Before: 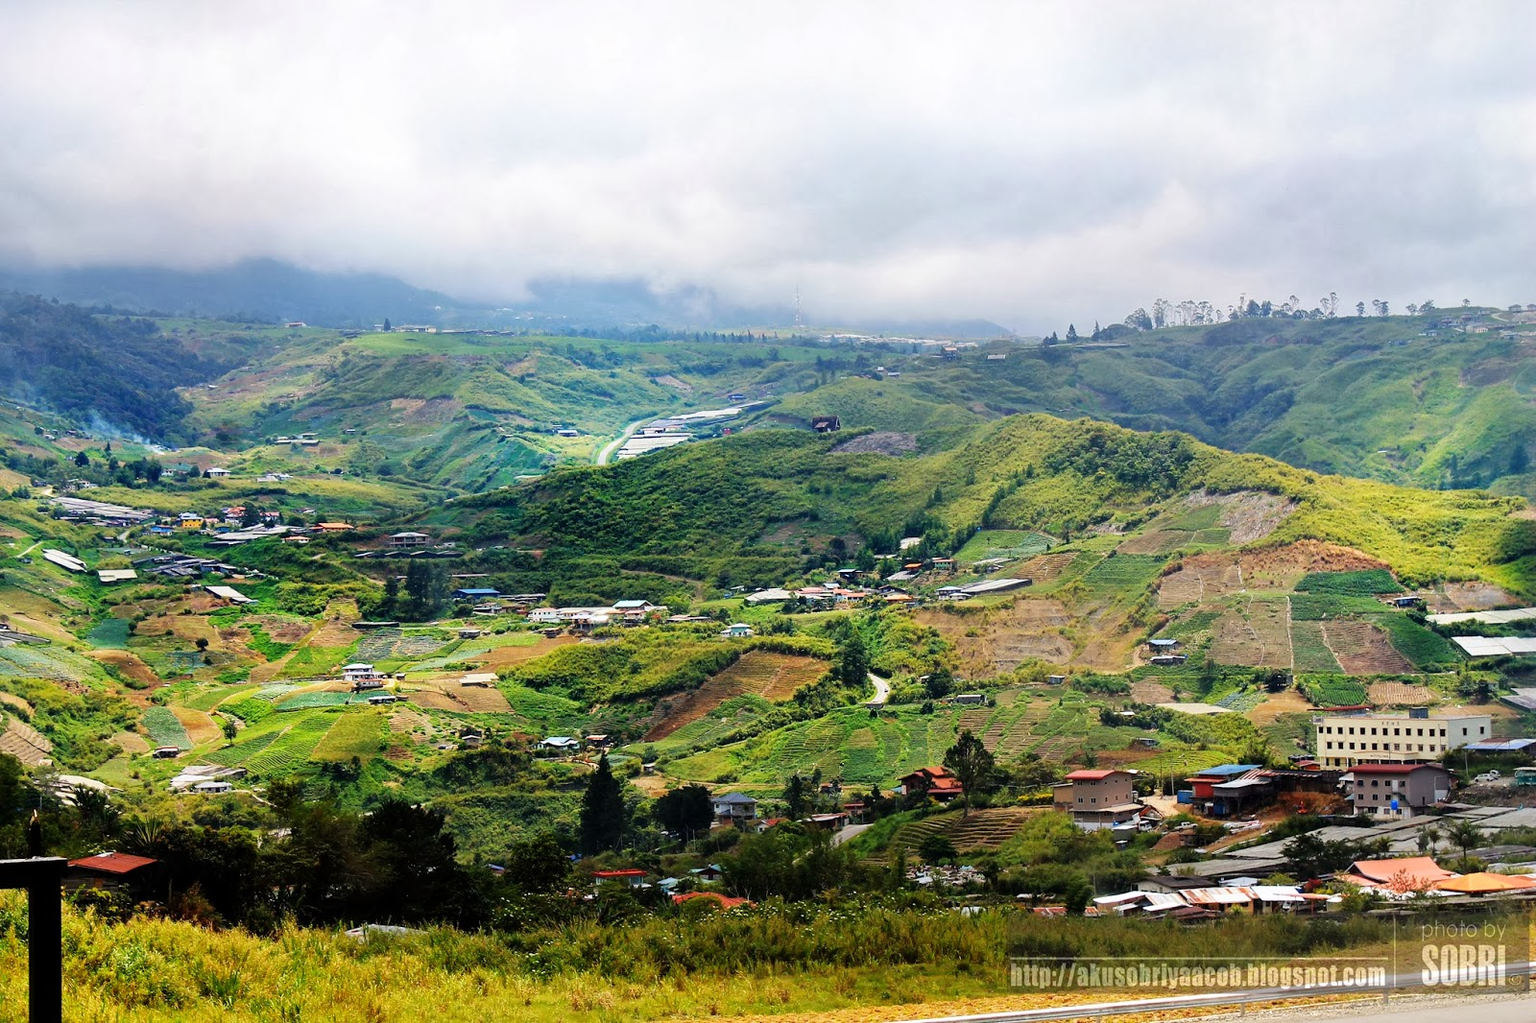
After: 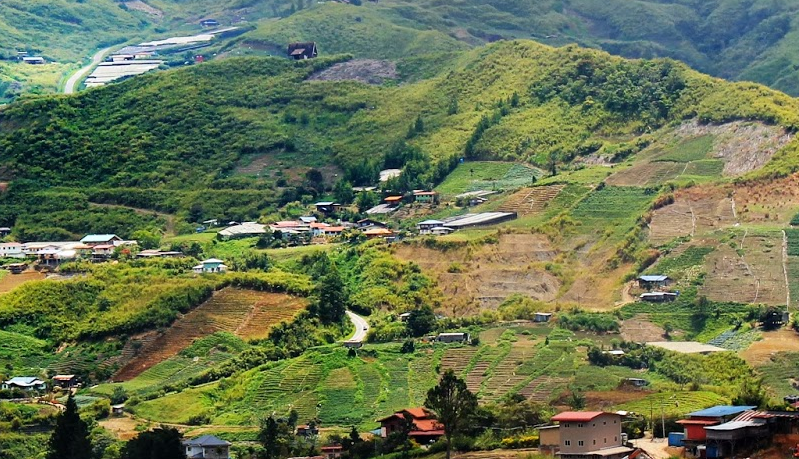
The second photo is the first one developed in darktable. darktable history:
crop: left 34.93%, top 36.76%, right 15.081%, bottom 20.095%
